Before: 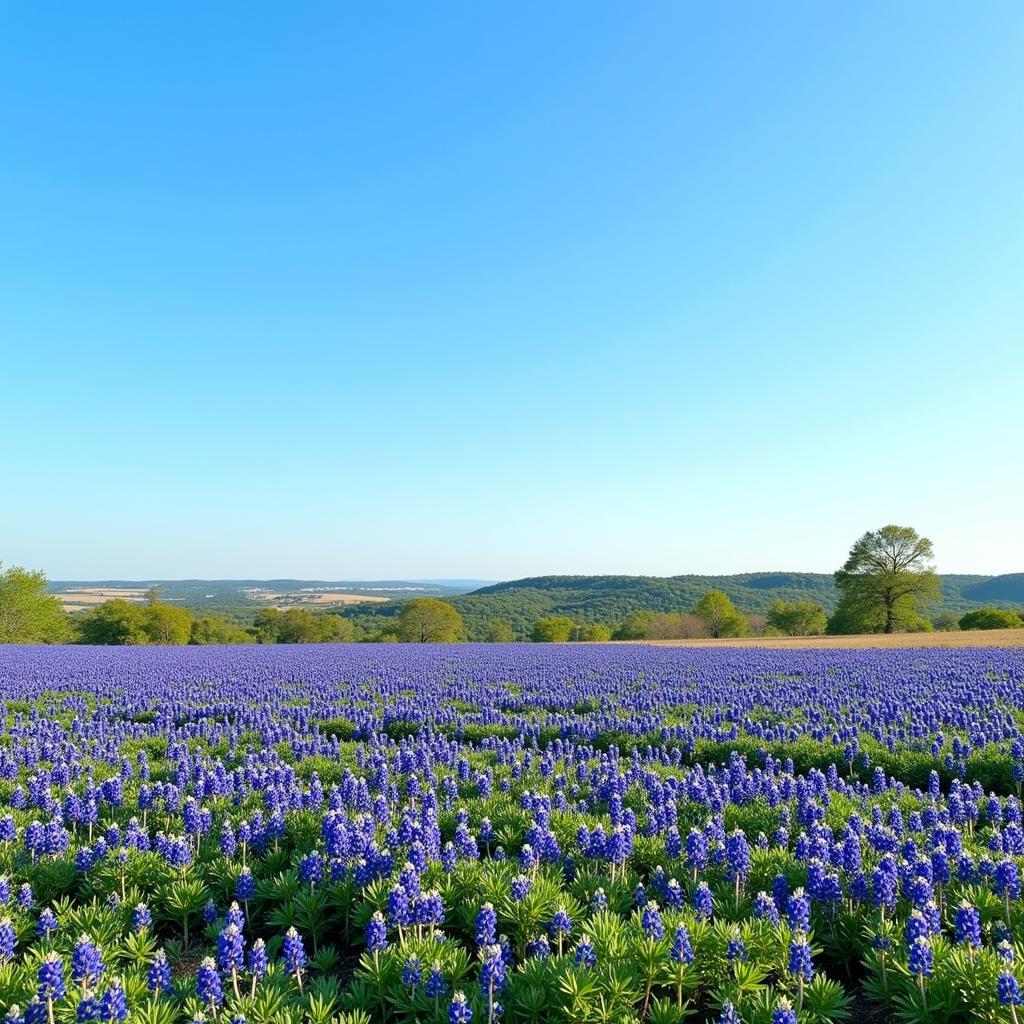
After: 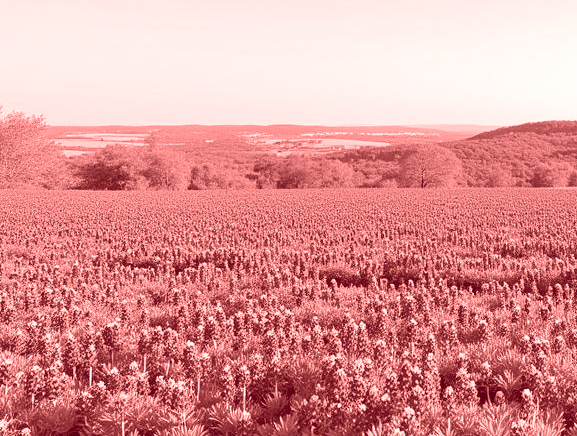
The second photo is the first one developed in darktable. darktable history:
crop: top 44.483%, right 43.593%, bottom 12.892%
colorize: saturation 60%, source mix 100%
